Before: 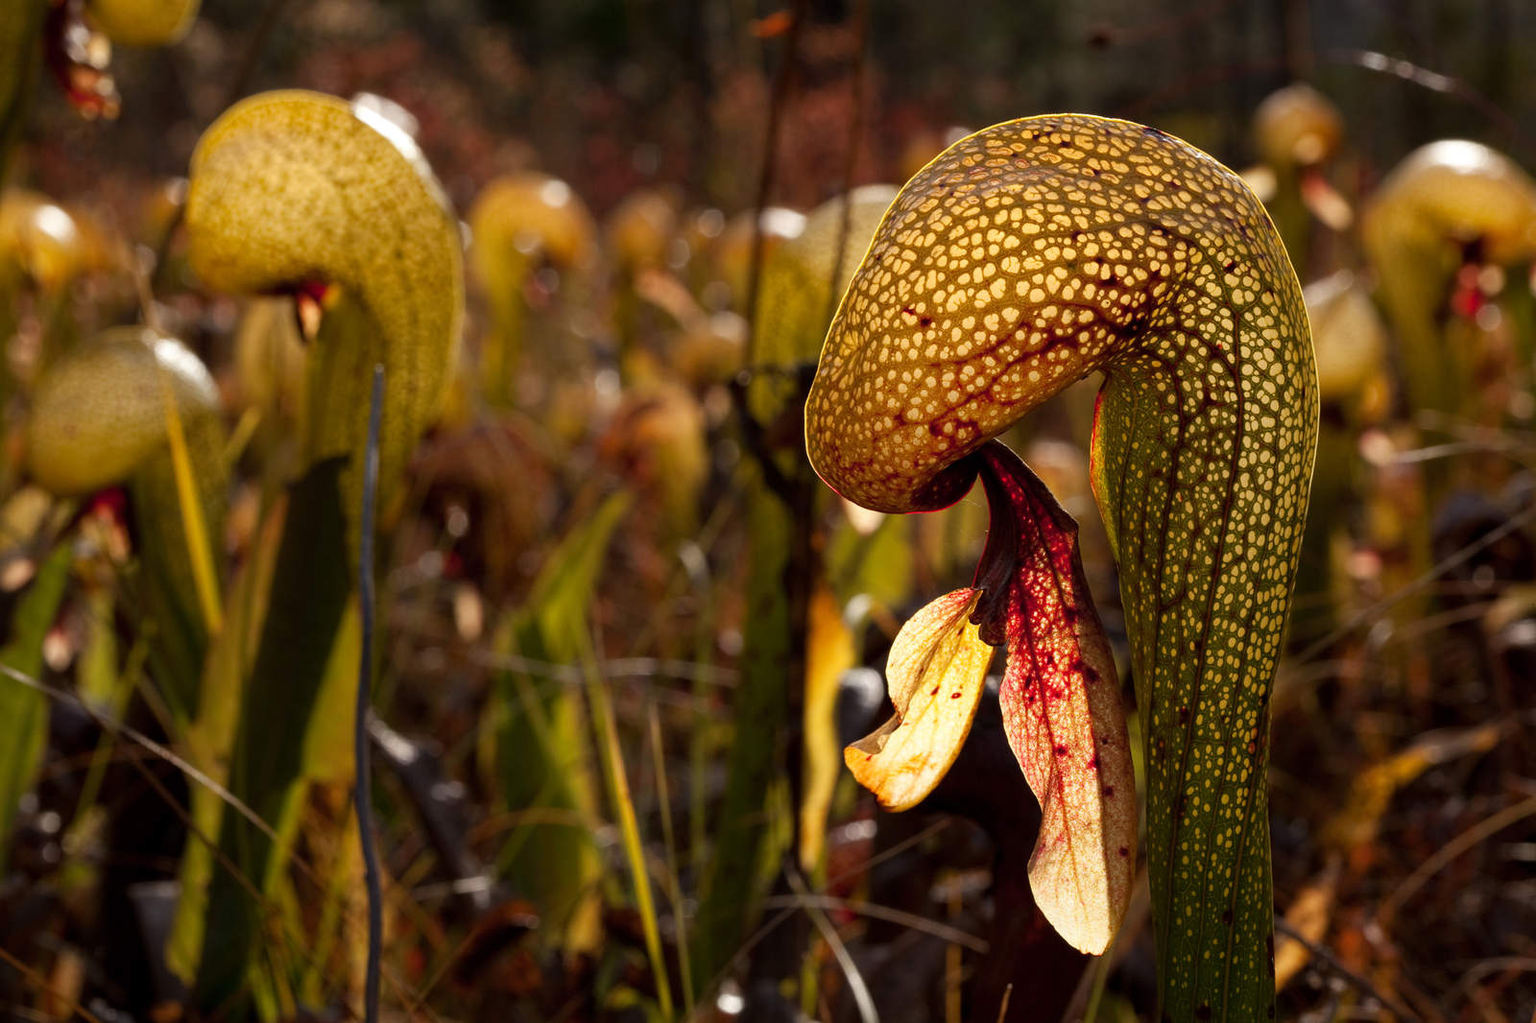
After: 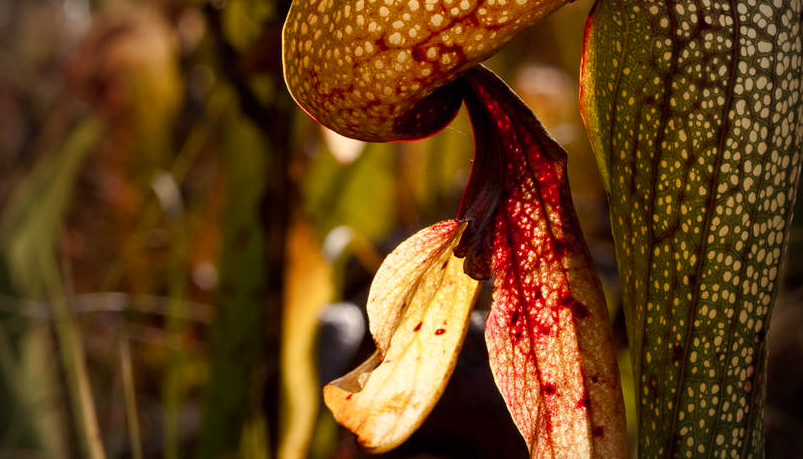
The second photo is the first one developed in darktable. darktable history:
crop: left 34.77%, top 36.945%, right 15.013%, bottom 19.967%
color balance rgb: highlights gain › chroma 0.873%, highlights gain › hue 23.69°, perceptual saturation grading › global saturation 0.758%, perceptual saturation grading › highlights -18.325%, perceptual saturation grading › mid-tones 6.592%, perceptual saturation grading › shadows 27.974%, global vibrance 20%
vignetting: fall-off start 67.1%, width/height ratio 1.013
